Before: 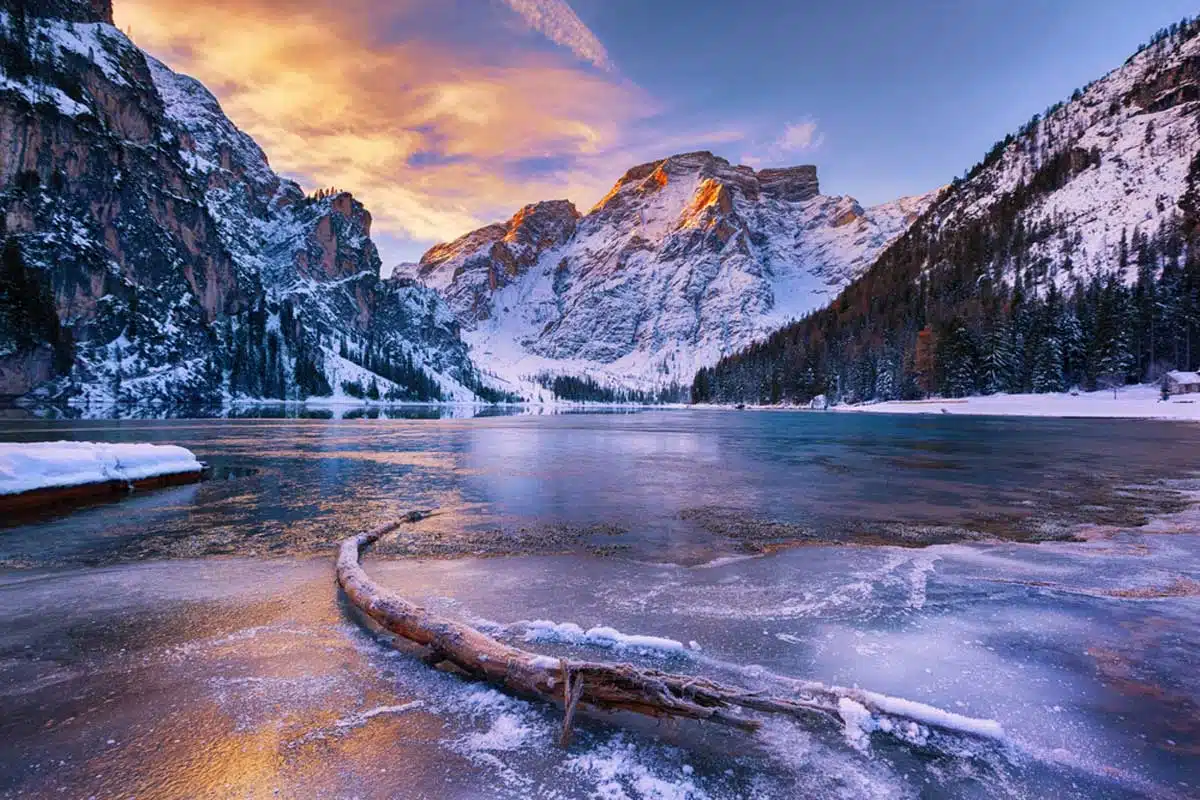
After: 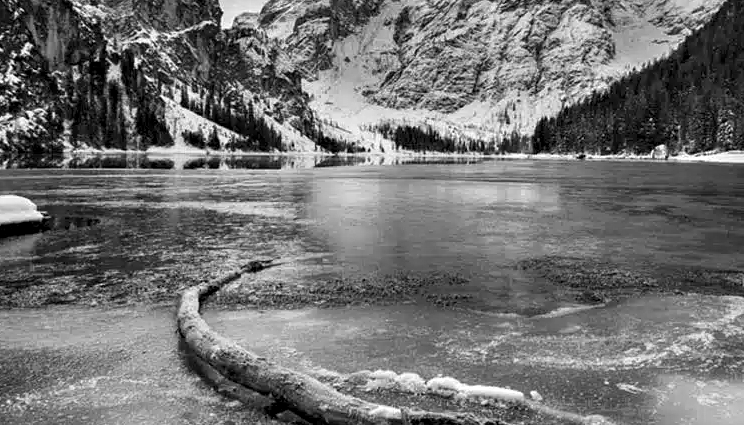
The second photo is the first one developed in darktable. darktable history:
white balance: red 1.004, blue 1.024
crop: left 13.312%, top 31.28%, right 24.627%, bottom 15.582%
contrast equalizer: y [[0.545, 0.572, 0.59, 0.59, 0.571, 0.545], [0.5 ×6], [0.5 ×6], [0 ×6], [0 ×6]]
monochrome: on, module defaults
